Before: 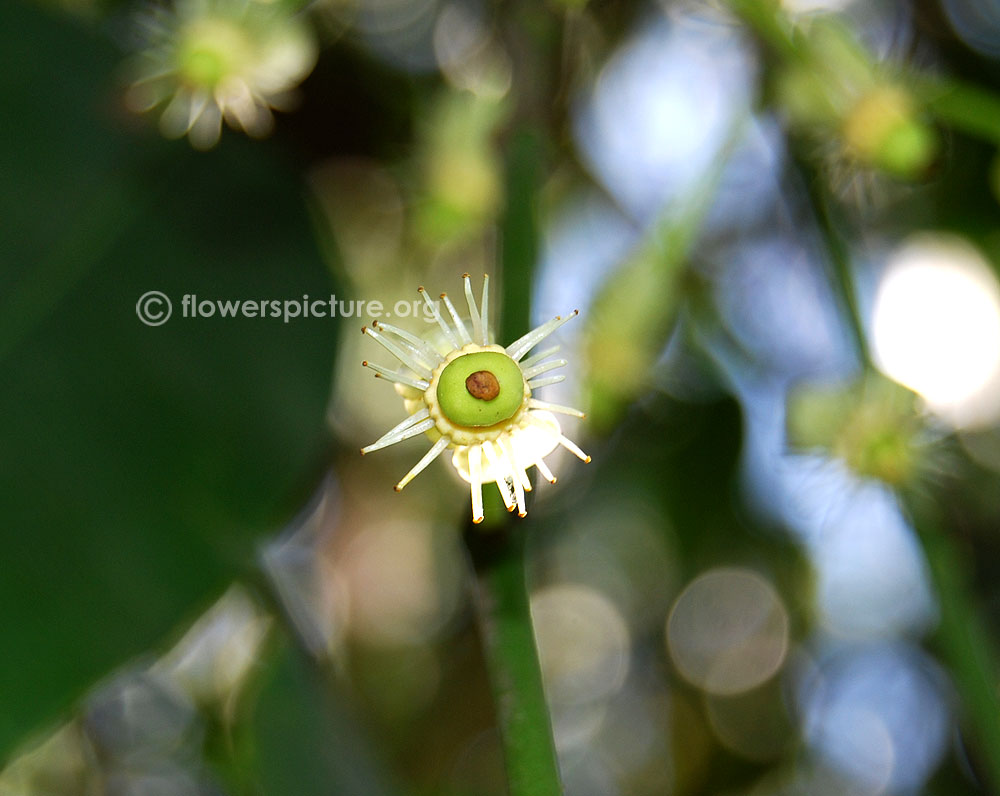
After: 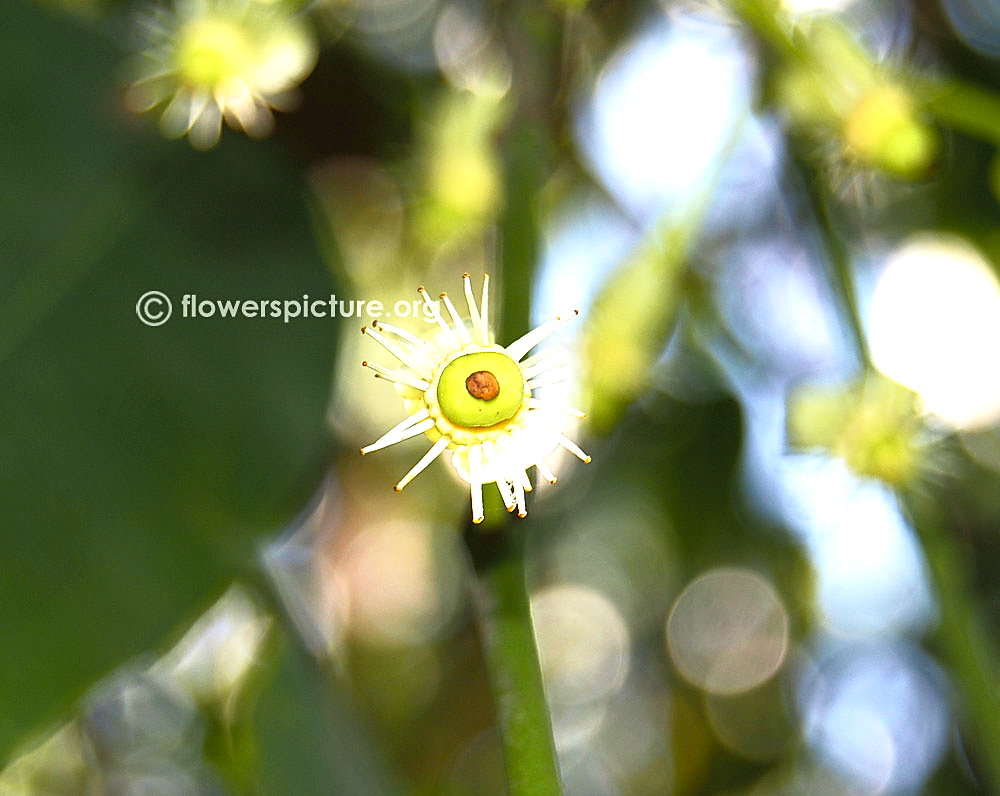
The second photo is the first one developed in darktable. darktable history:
tone curve: curves: ch0 [(0, 0.024) (0.119, 0.146) (0.474, 0.464) (0.718, 0.721) (0.817, 0.839) (1, 0.998)]; ch1 [(0, 0) (0.377, 0.416) (0.439, 0.451) (0.477, 0.477) (0.501, 0.504) (0.538, 0.544) (0.58, 0.602) (0.664, 0.676) (0.783, 0.804) (1, 1)]; ch2 [(0, 0) (0.38, 0.405) (0.463, 0.456) (0.498, 0.497) (0.524, 0.535) (0.578, 0.576) (0.648, 0.665) (1, 1)], color space Lab, independent channels, preserve colors none
sharpen: radius 1.864, amount 0.398, threshold 1.271
exposure: black level correction 0, exposure 0.95 EV, compensate exposure bias true, compensate highlight preservation false
